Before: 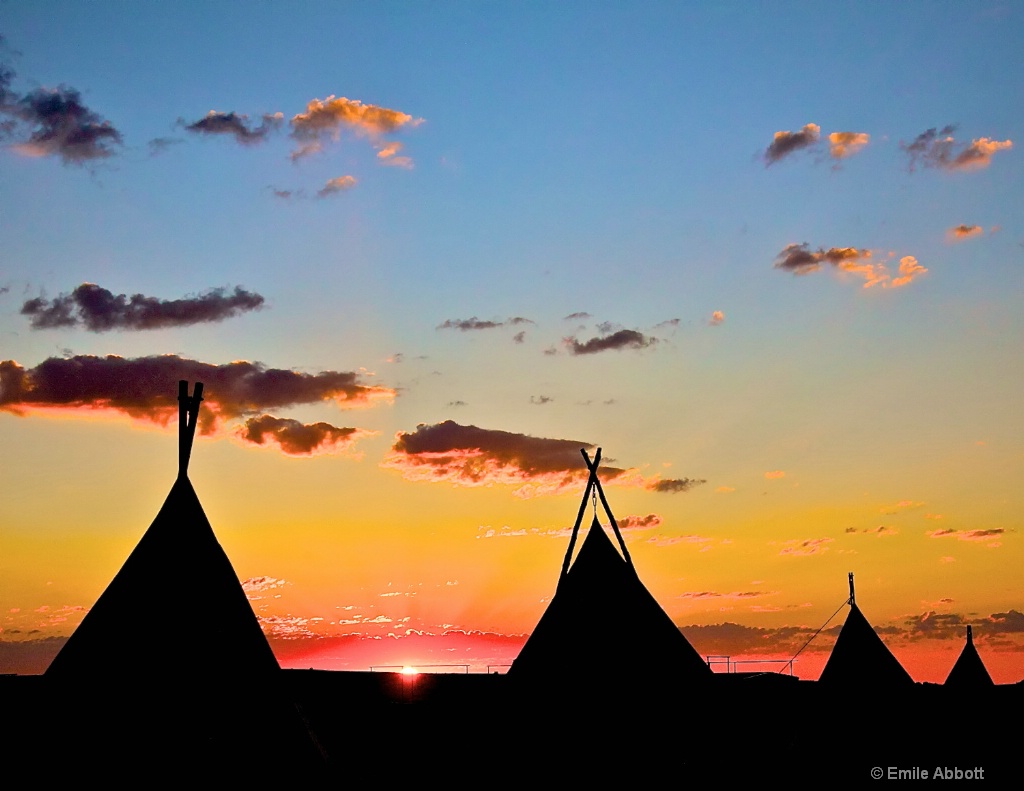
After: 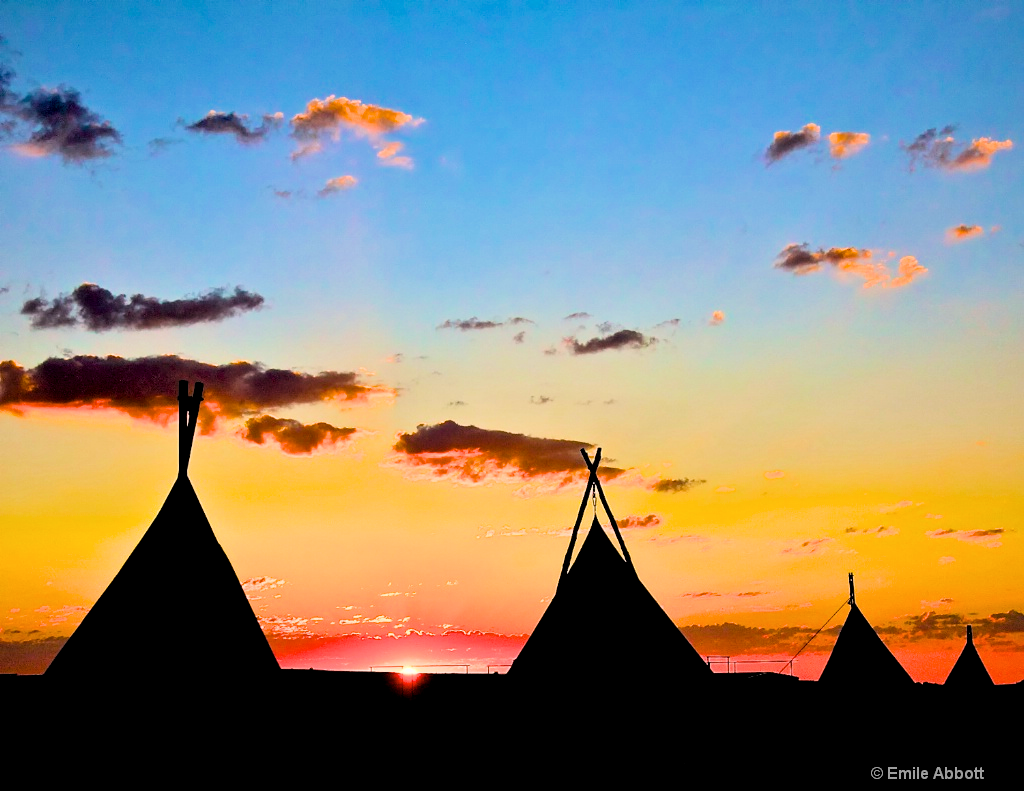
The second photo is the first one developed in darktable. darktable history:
local contrast: highlights 104%, shadows 103%, detail 119%, midtone range 0.2
color balance rgb: linear chroma grading › global chroma 9.897%, perceptual saturation grading › global saturation 19.441%, perceptual brilliance grading › global brilliance 17.168%, global vibrance 9.74%
filmic rgb: black relative exposure -7.65 EV, white relative exposure 4.56 EV, hardness 3.61, contrast 1.263, color science v6 (2022)
